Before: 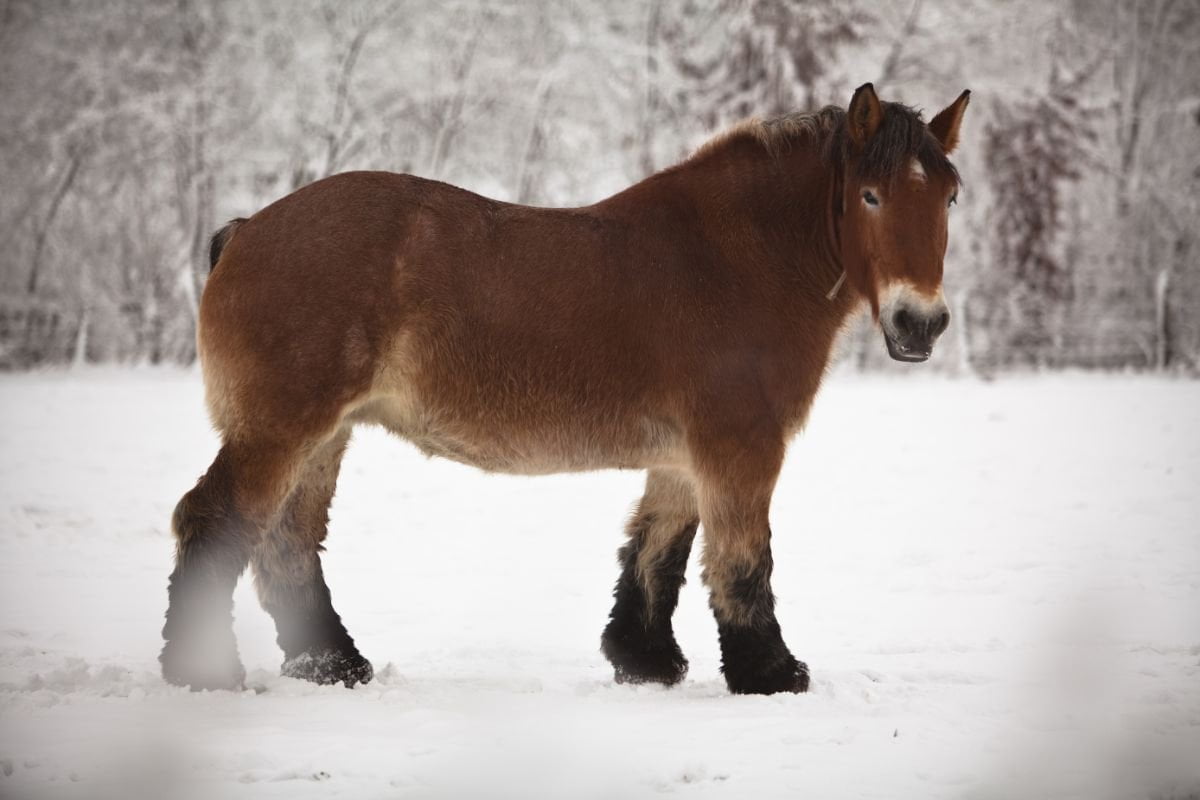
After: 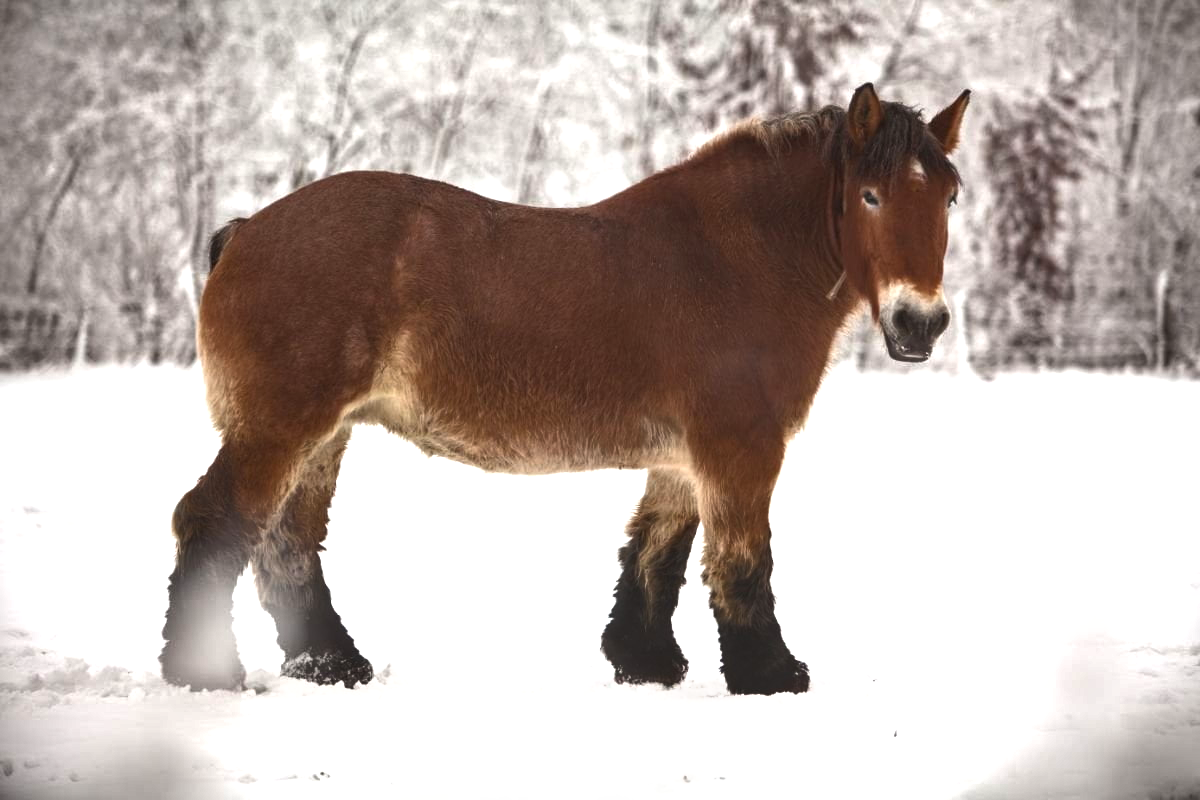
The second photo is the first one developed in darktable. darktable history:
shadows and highlights: radius 264.75, soften with gaussian
exposure: exposure 0.77 EV, compensate highlight preservation false
local contrast: on, module defaults
